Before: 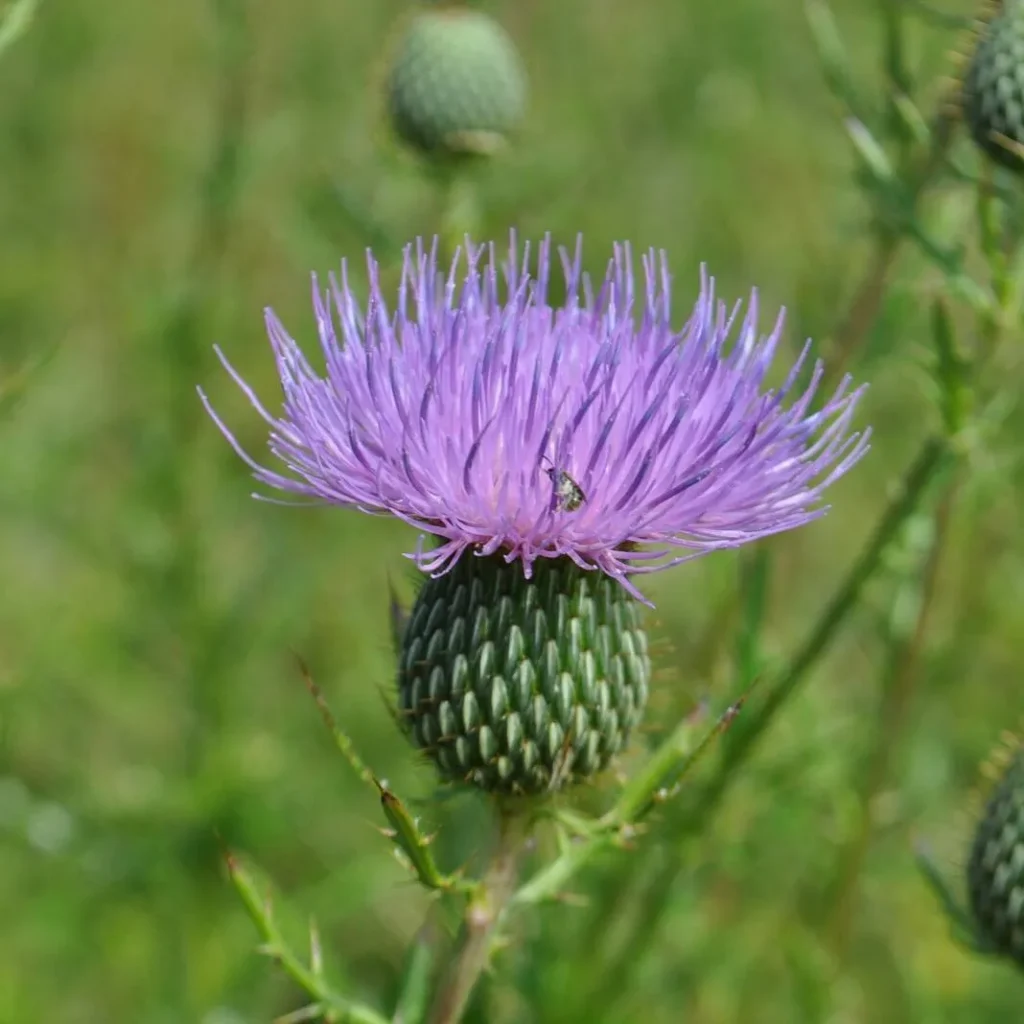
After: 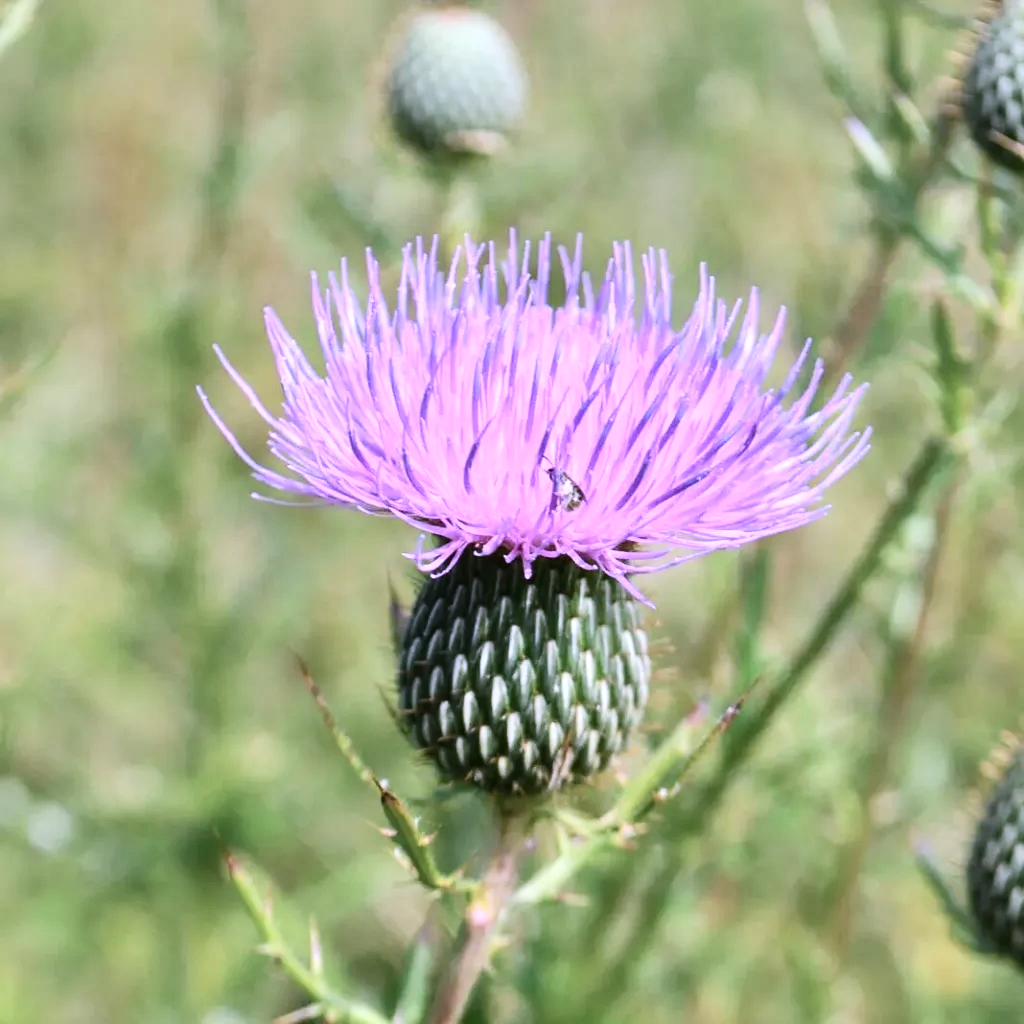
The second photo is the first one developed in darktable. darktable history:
color correction: highlights a* 15.11, highlights b* -25.78
contrast brightness saturation: contrast 0.238, brightness 0.093
tone equalizer: -8 EV -0.717 EV, -7 EV -0.726 EV, -6 EV -0.629 EV, -5 EV -0.419 EV, -3 EV 0.384 EV, -2 EV 0.6 EV, -1 EV 0.696 EV, +0 EV 0.744 EV
